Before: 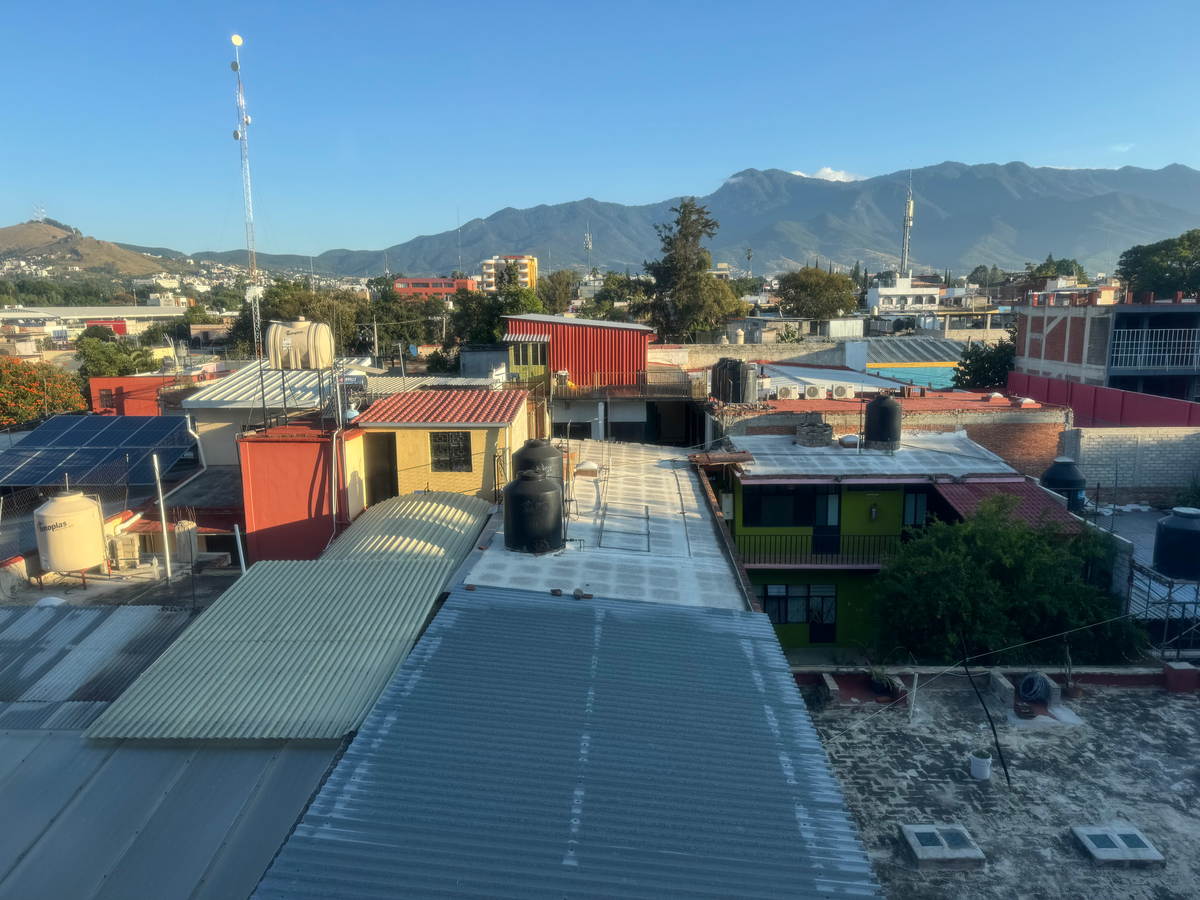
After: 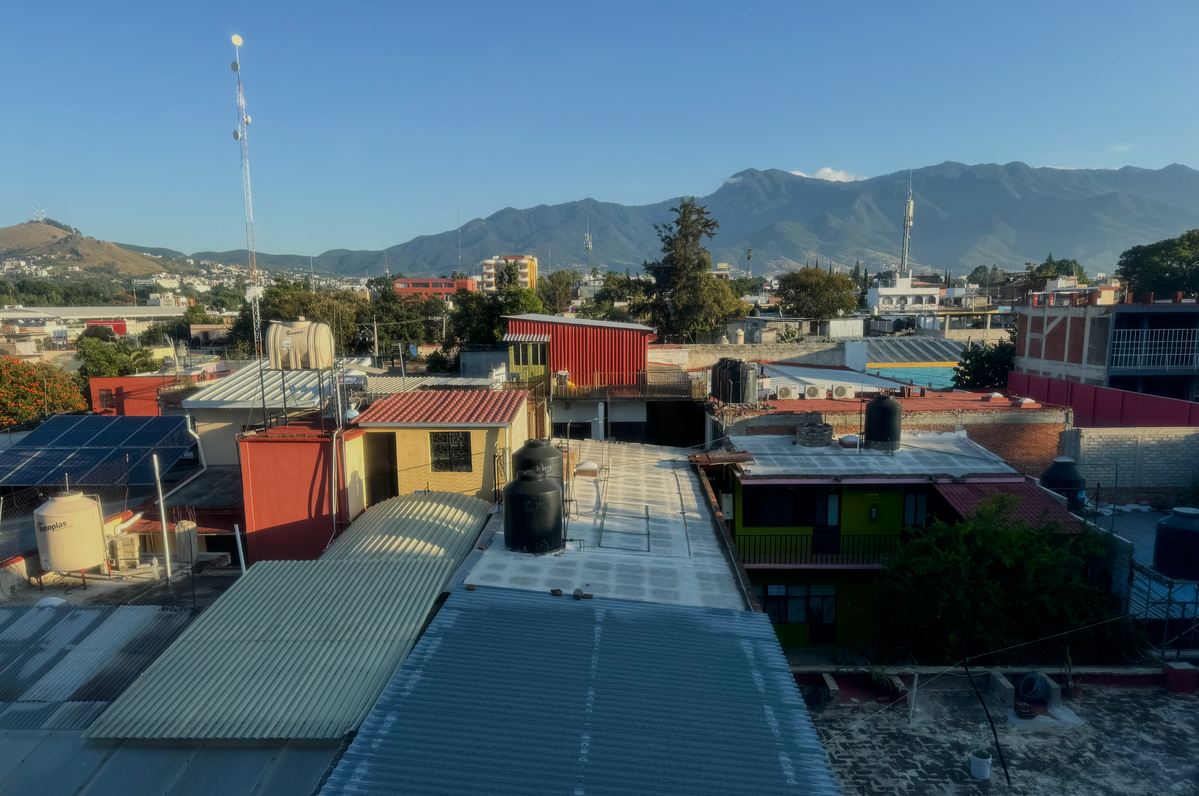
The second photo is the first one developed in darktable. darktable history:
contrast brightness saturation: brightness -0.09
shadows and highlights: shadows -40.15, highlights 62.88, soften with gaussian
crop and rotate: top 0%, bottom 11.49%
filmic rgb: black relative exposure -8.15 EV, white relative exposure 3.76 EV, hardness 4.46
